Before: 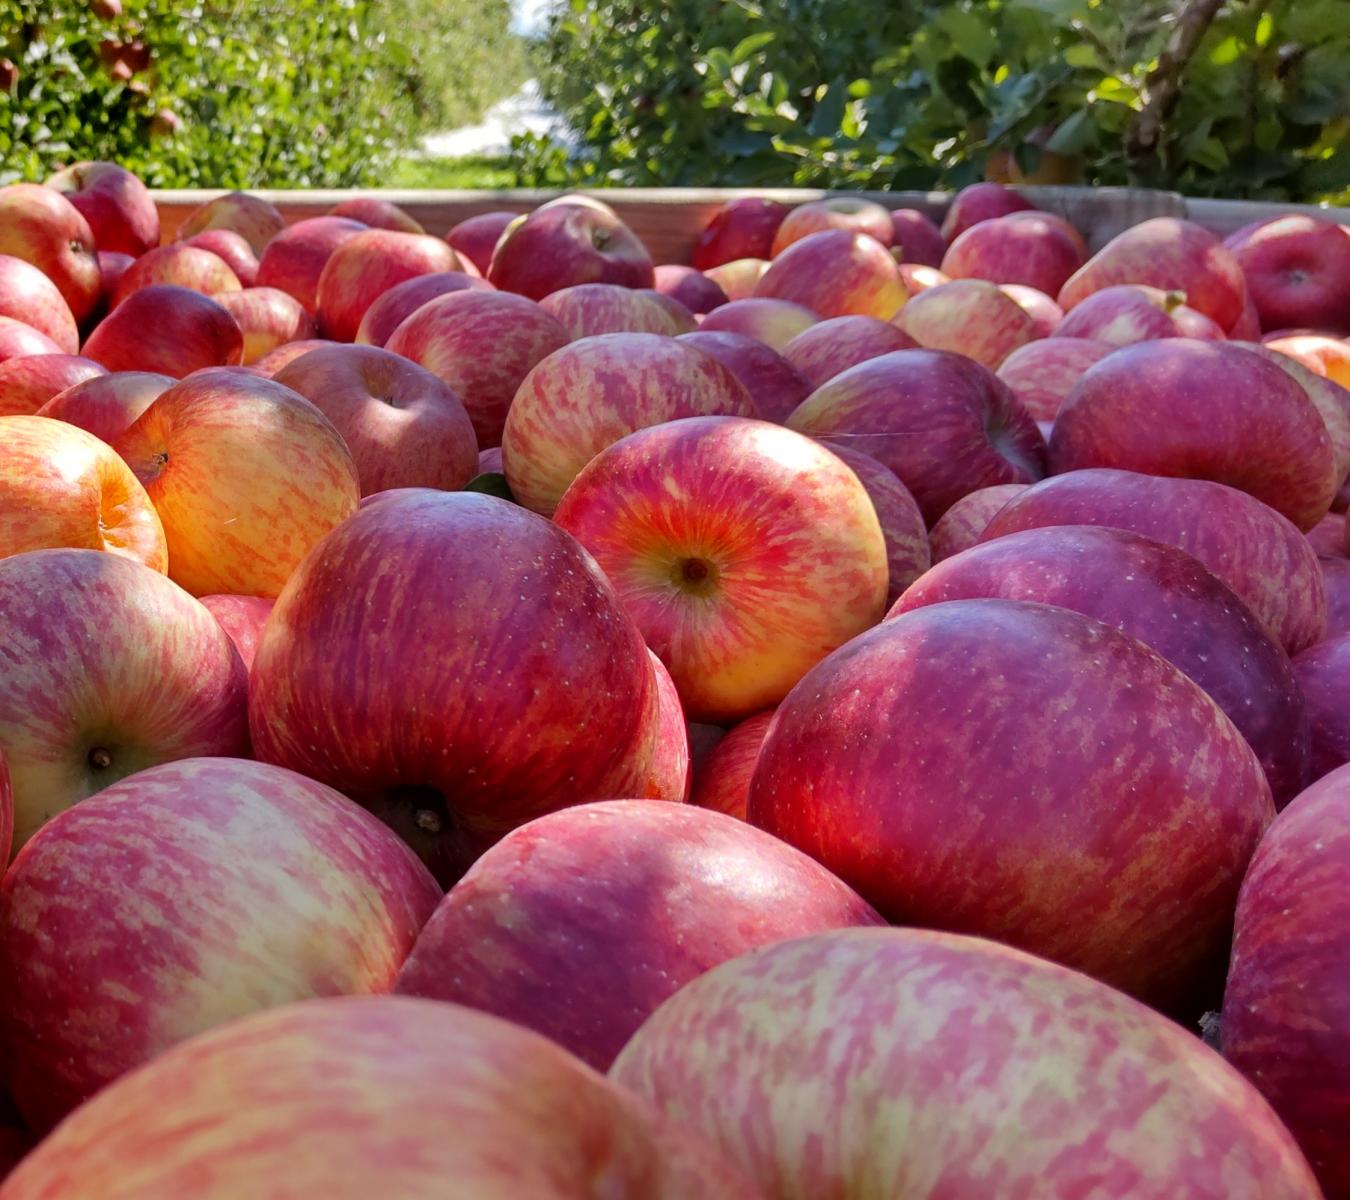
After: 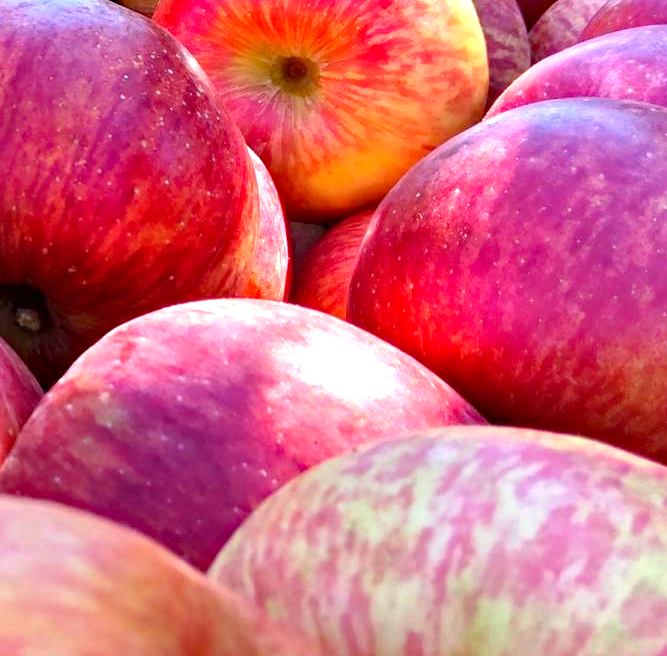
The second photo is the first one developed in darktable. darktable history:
white balance: emerald 1
crop: left 29.672%, top 41.786%, right 20.851%, bottom 3.487%
exposure: exposure 1.2 EV, compensate highlight preservation false
haze removal: strength 0.29, distance 0.25, compatibility mode true, adaptive false
